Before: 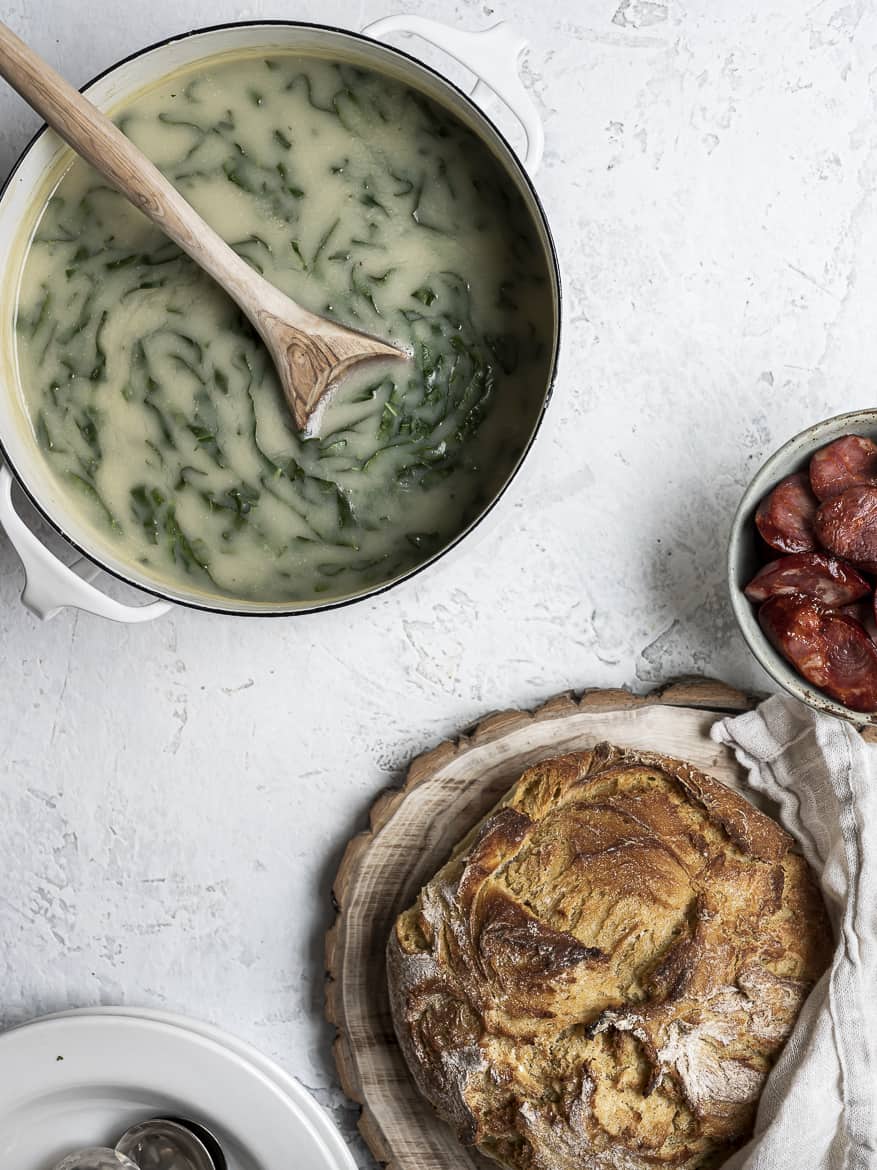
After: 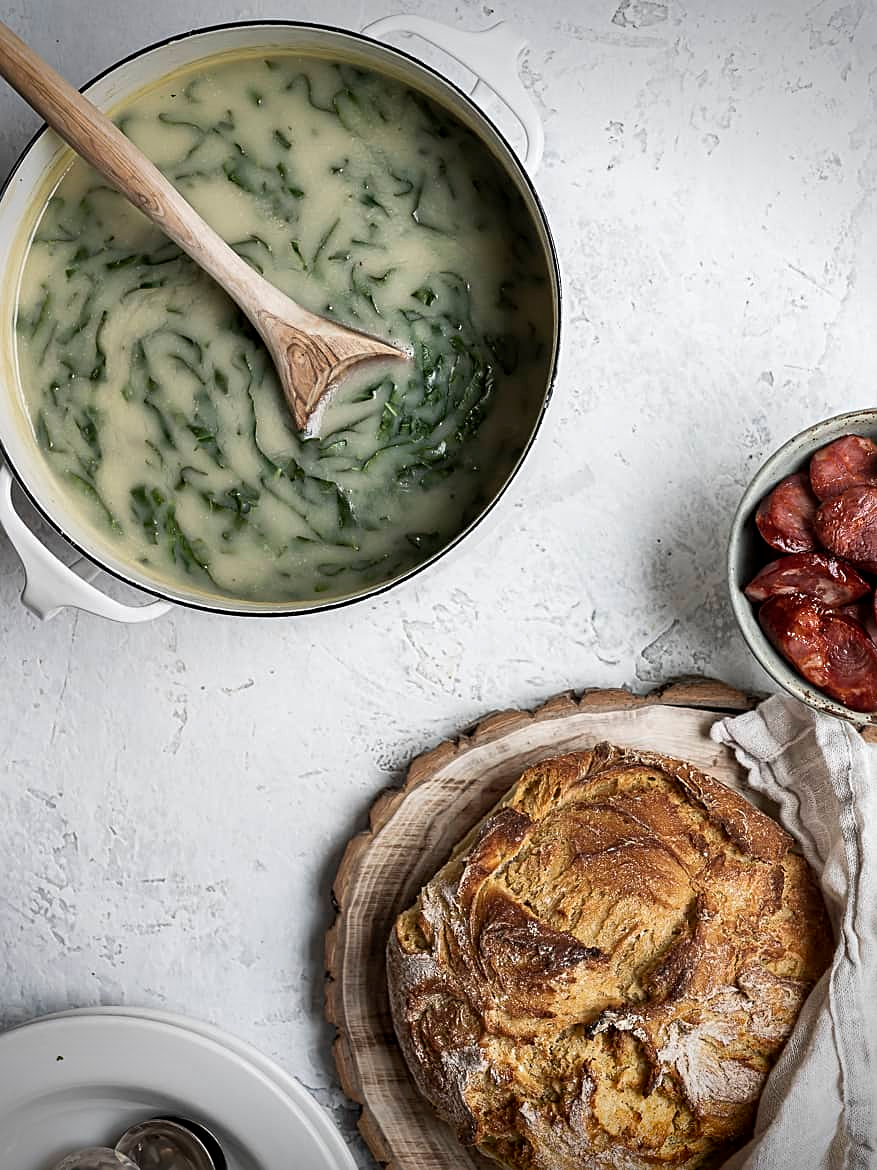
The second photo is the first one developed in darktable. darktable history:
sharpen: on, module defaults
vignetting: fall-off start 88.53%, fall-off radius 44.2%, saturation 0.376, width/height ratio 1.161
shadows and highlights: shadows 37.27, highlights -28.18, soften with gaussian
